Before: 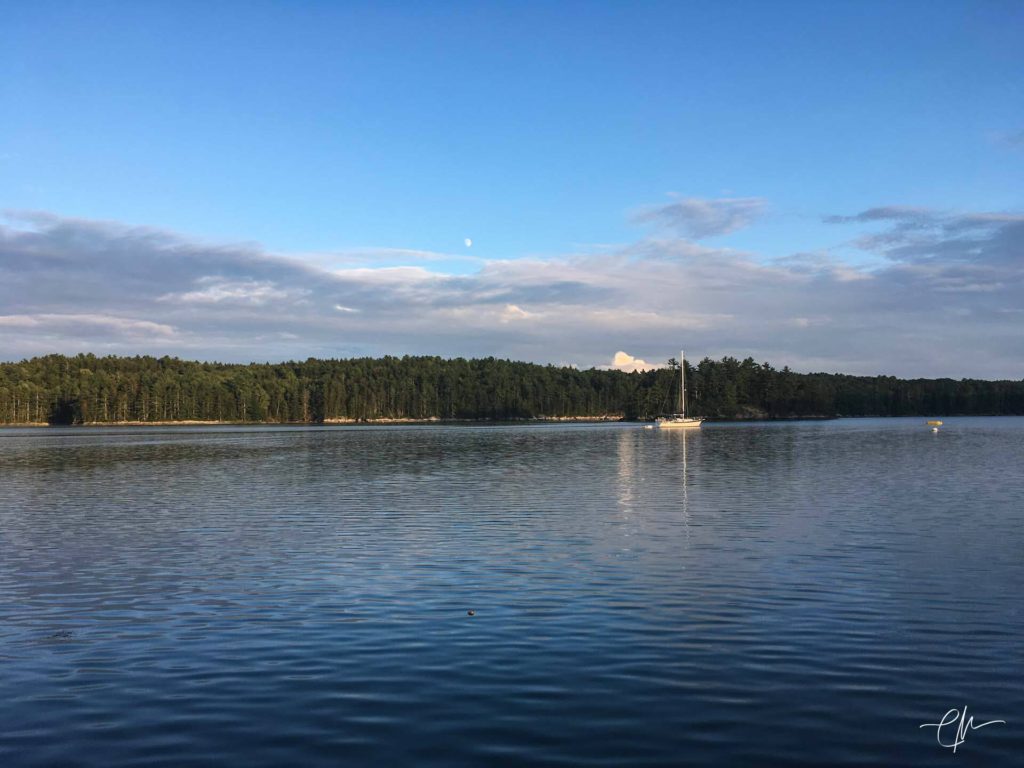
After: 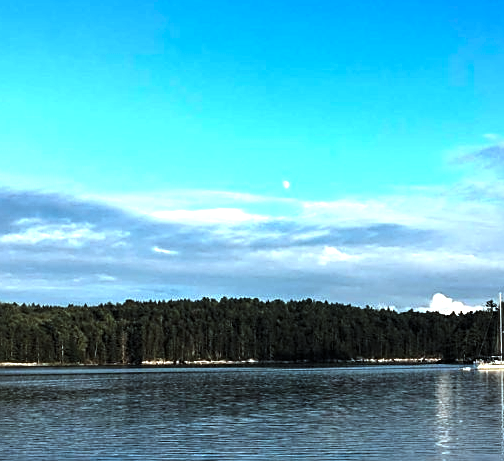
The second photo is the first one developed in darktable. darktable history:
color contrast: green-magenta contrast 0.96
crop: left 17.835%, top 7.675%, right 32.881%, bottom 32.213%
exposure: compensate highlight preservation false
sharpen: on, module defaults
levels: levels [0.044, 0.475, 0.791]
color correction: highlights a* -11.71, highlights b* -15.58
